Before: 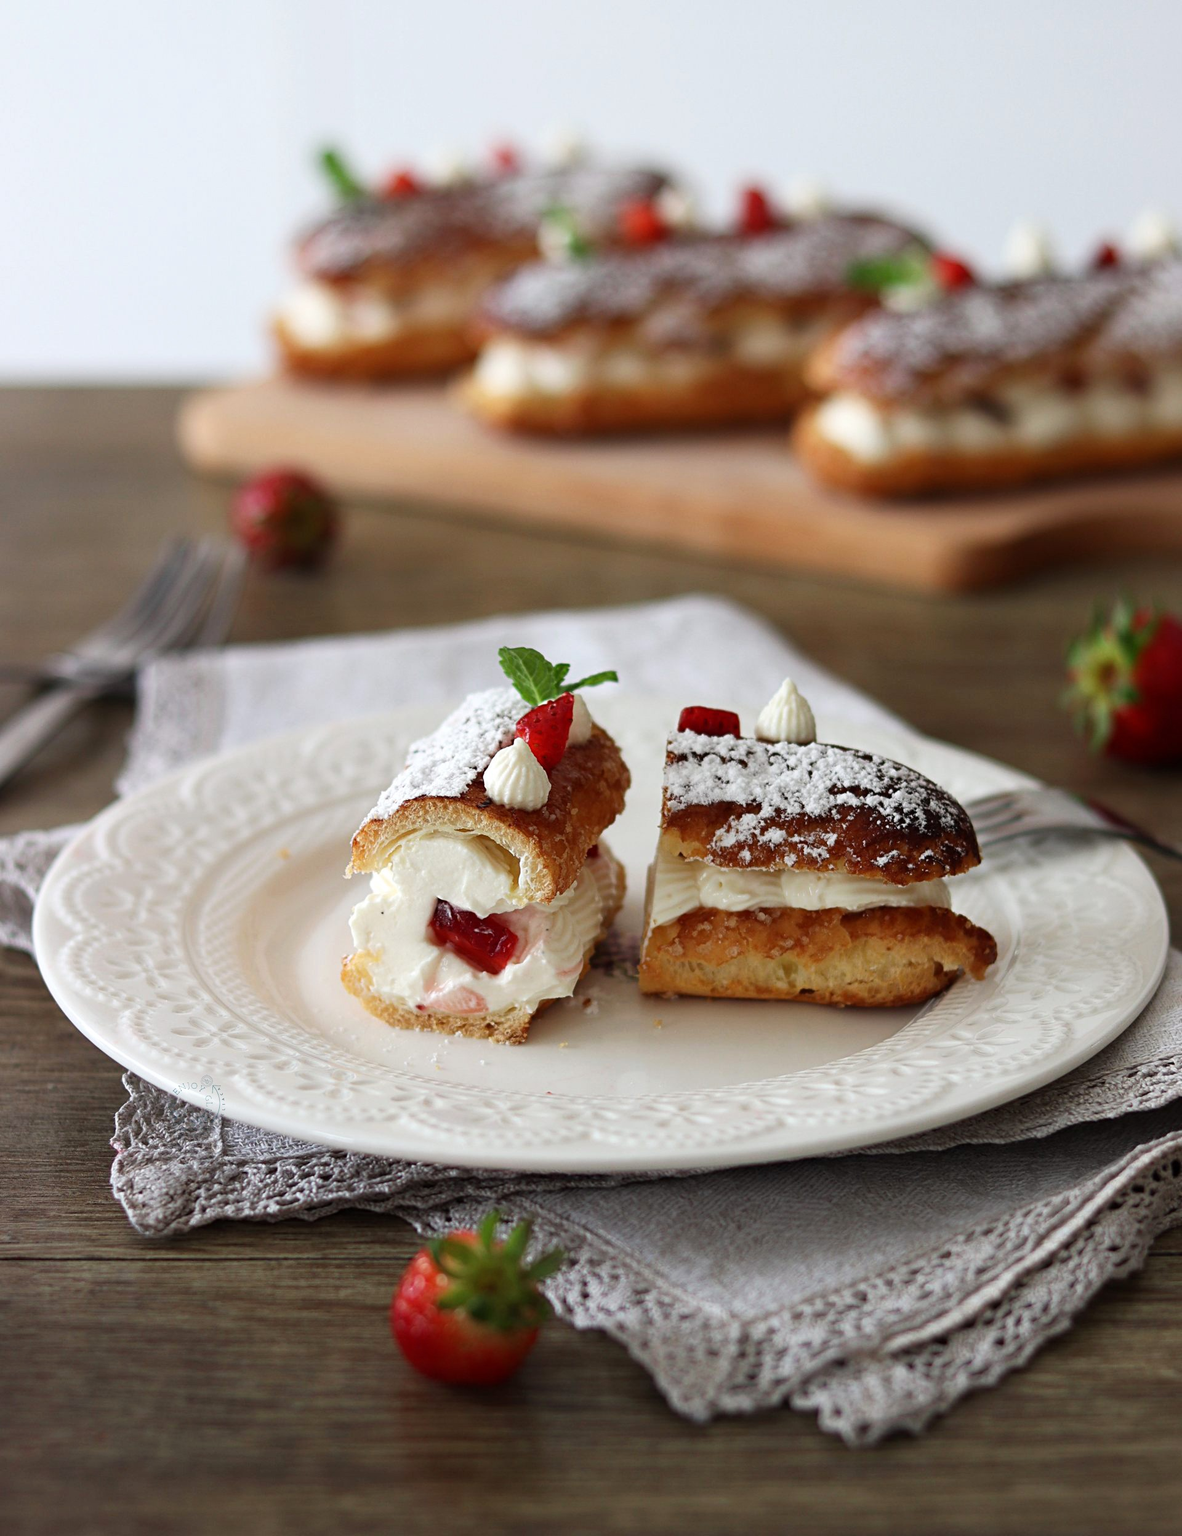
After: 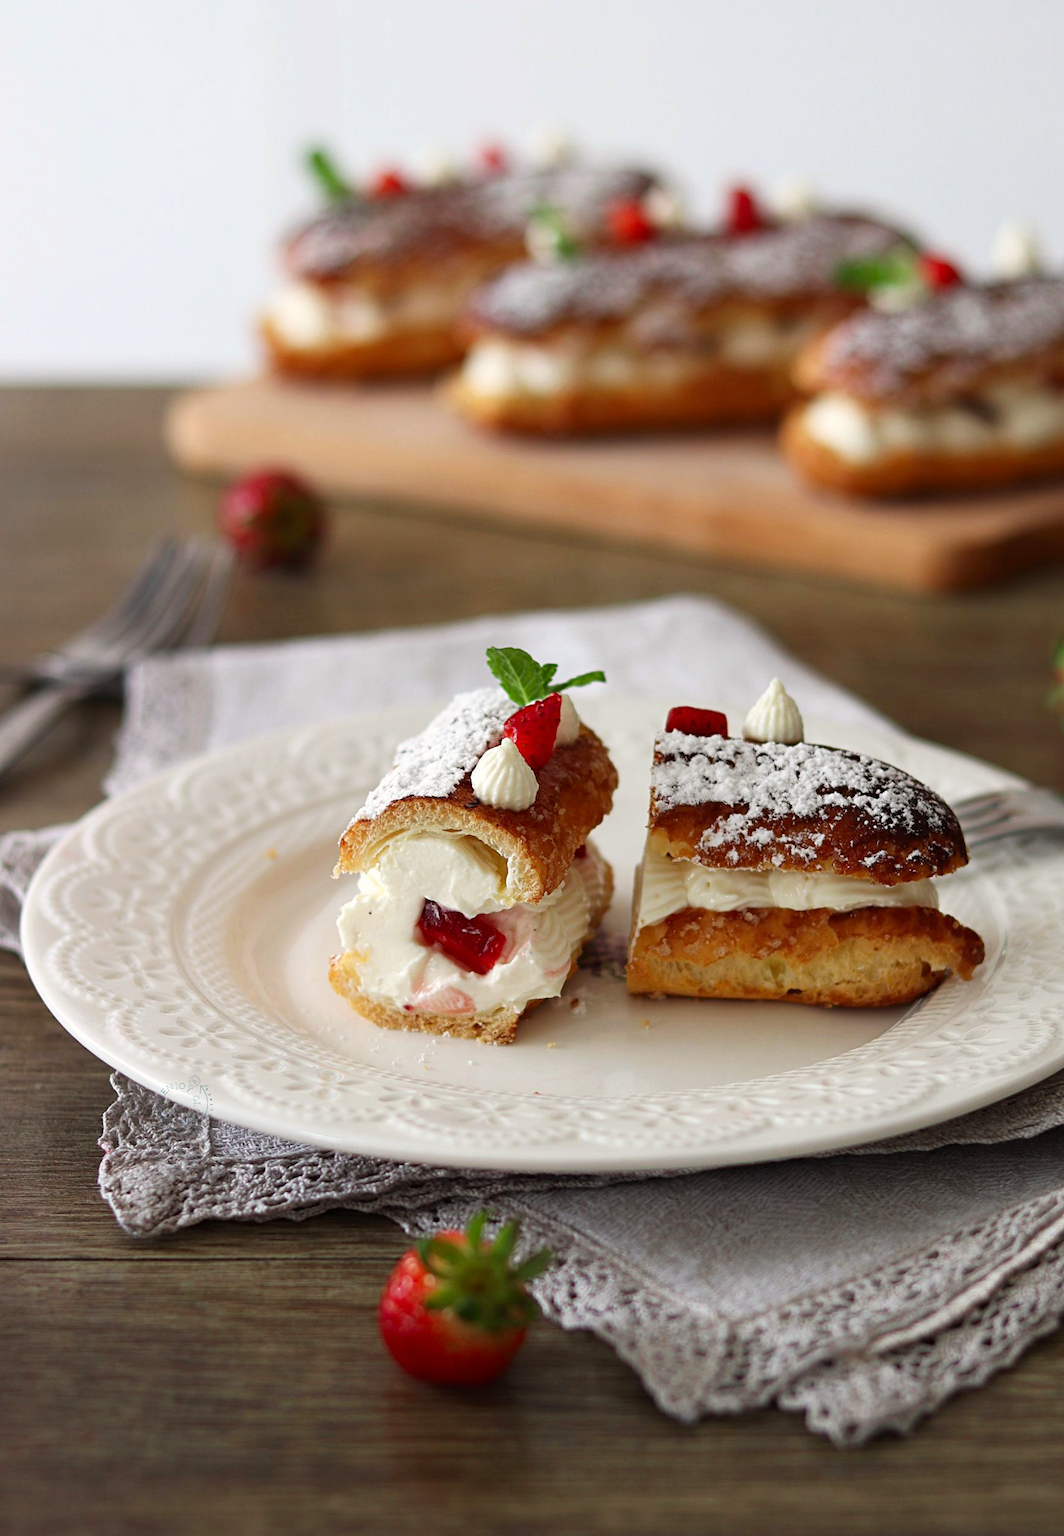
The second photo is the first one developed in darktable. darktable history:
white balance: emerald 1
crop and rotate: left 1.088%, right 8.807%
color correction: highlights a* 0.816, highlights b* 2.78, saturation 1.1
